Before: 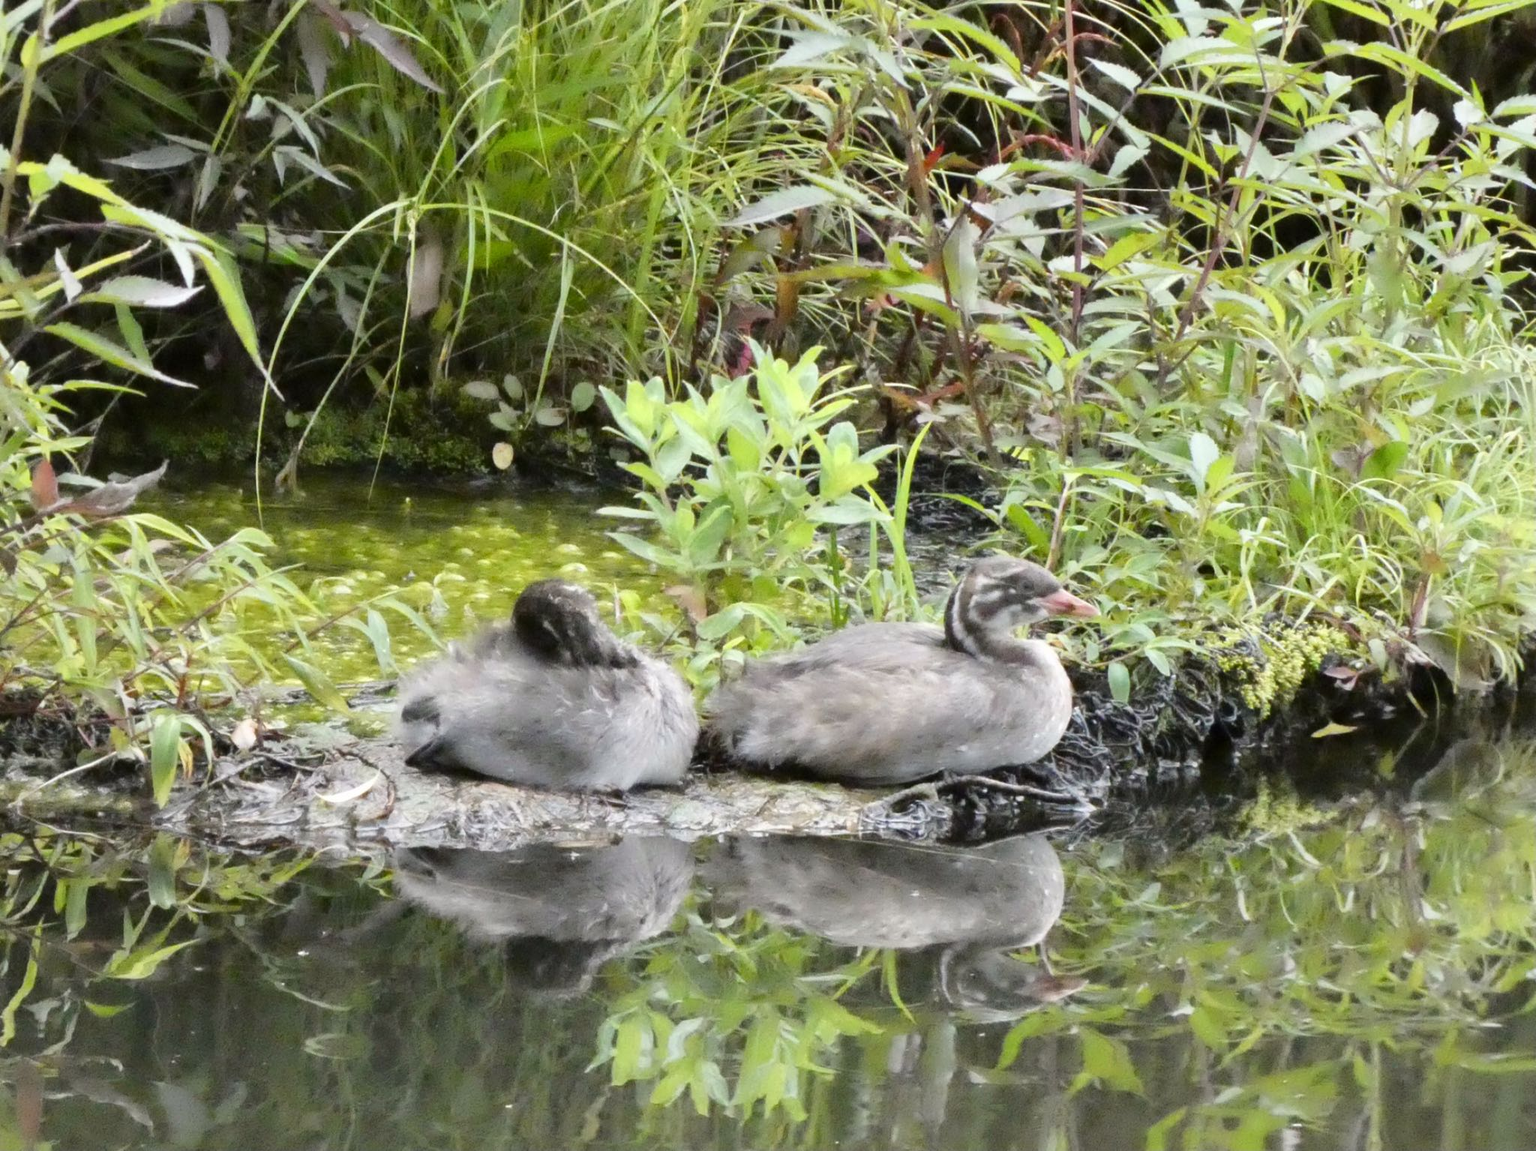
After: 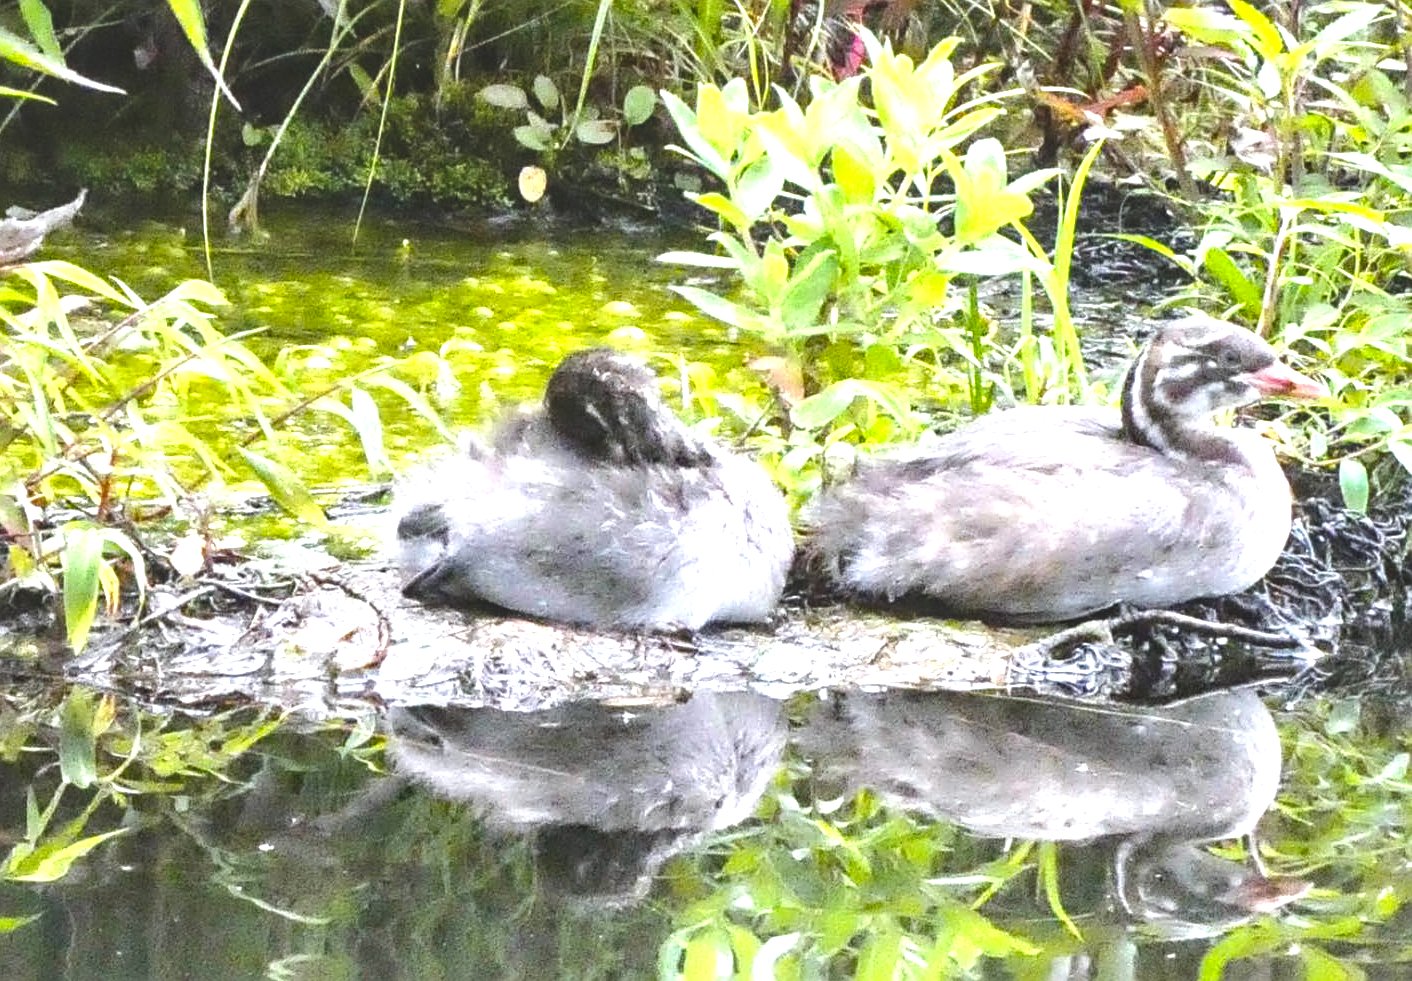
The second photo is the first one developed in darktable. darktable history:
crop: left 6.758%, top 27.68%, right 24.291%, bottom 8.371%
haze removal: compatibility mode true, adaptive false
color correction: highlights a* -0.096, highlights b* -5.85, shadows a* -0.125, shadows b* -0.086
color balance rgb: global offset › luminance 1.991%, perceptual saturation grading › global saturation 25.143%
exposure: black level correction 0, exposure 1 EV, compensate exposure bias true, compensate highlight preservation false
local contrast: on, module defaults
sharpen: on, module defaults
